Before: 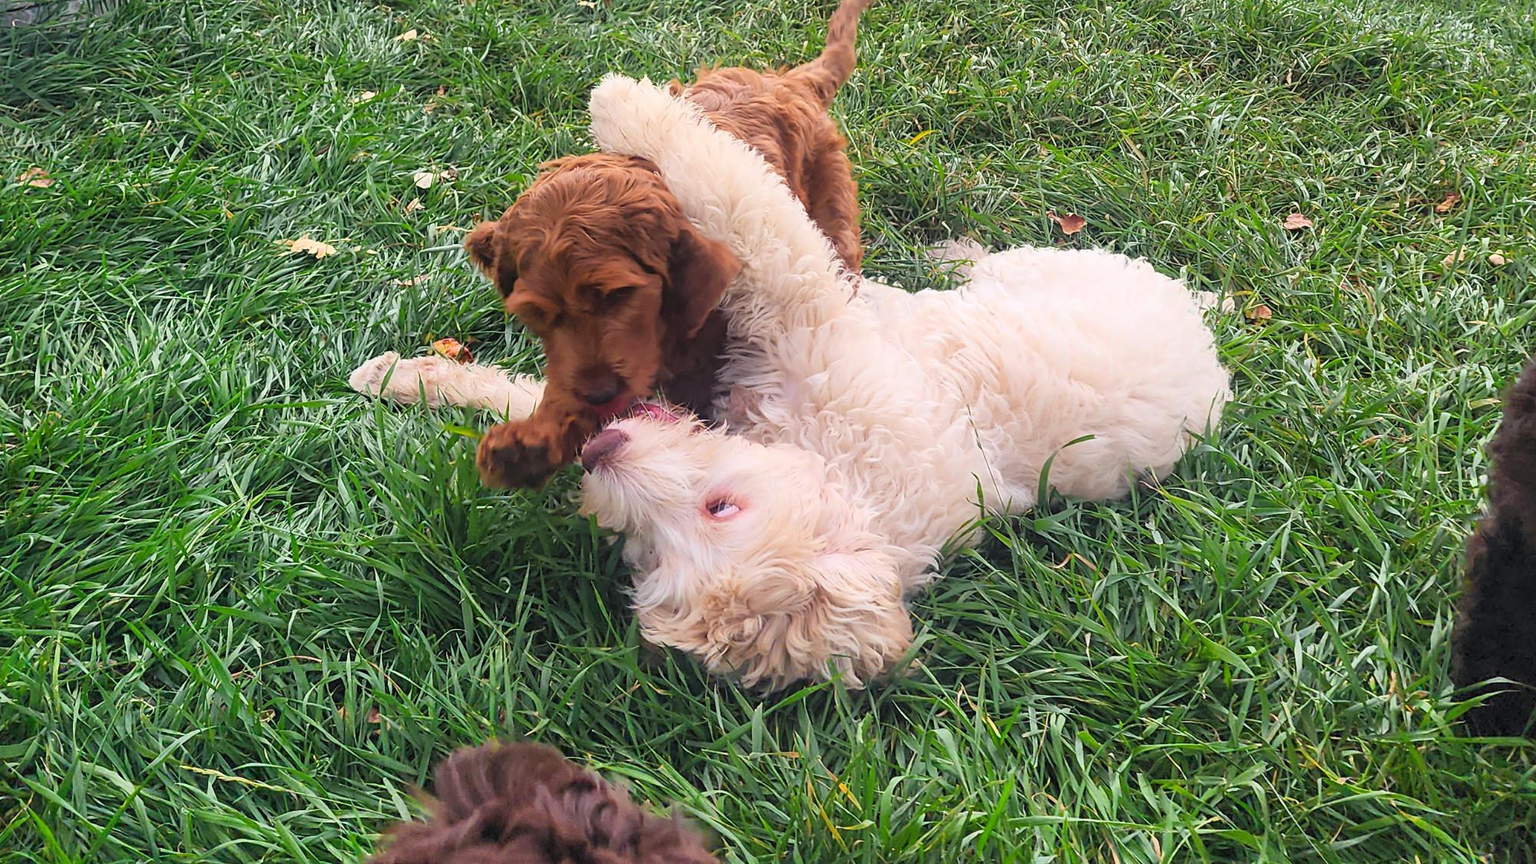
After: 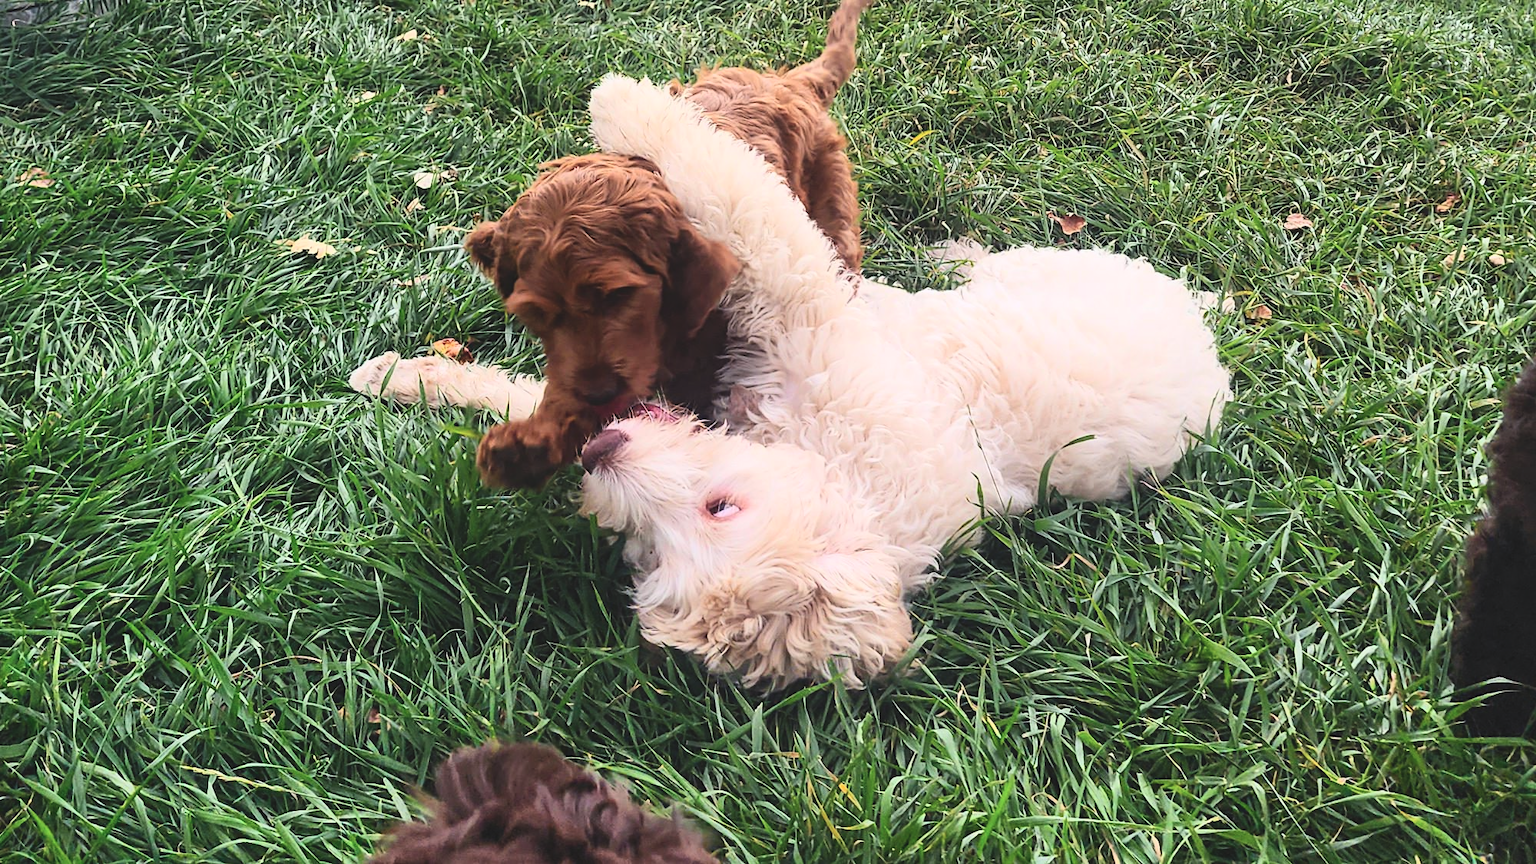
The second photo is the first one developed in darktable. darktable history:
contrast brightness saturation: contrast 0.28
exposure: black level correction -0.025, exposure -0.117 EV, compensate highlight preservation false
